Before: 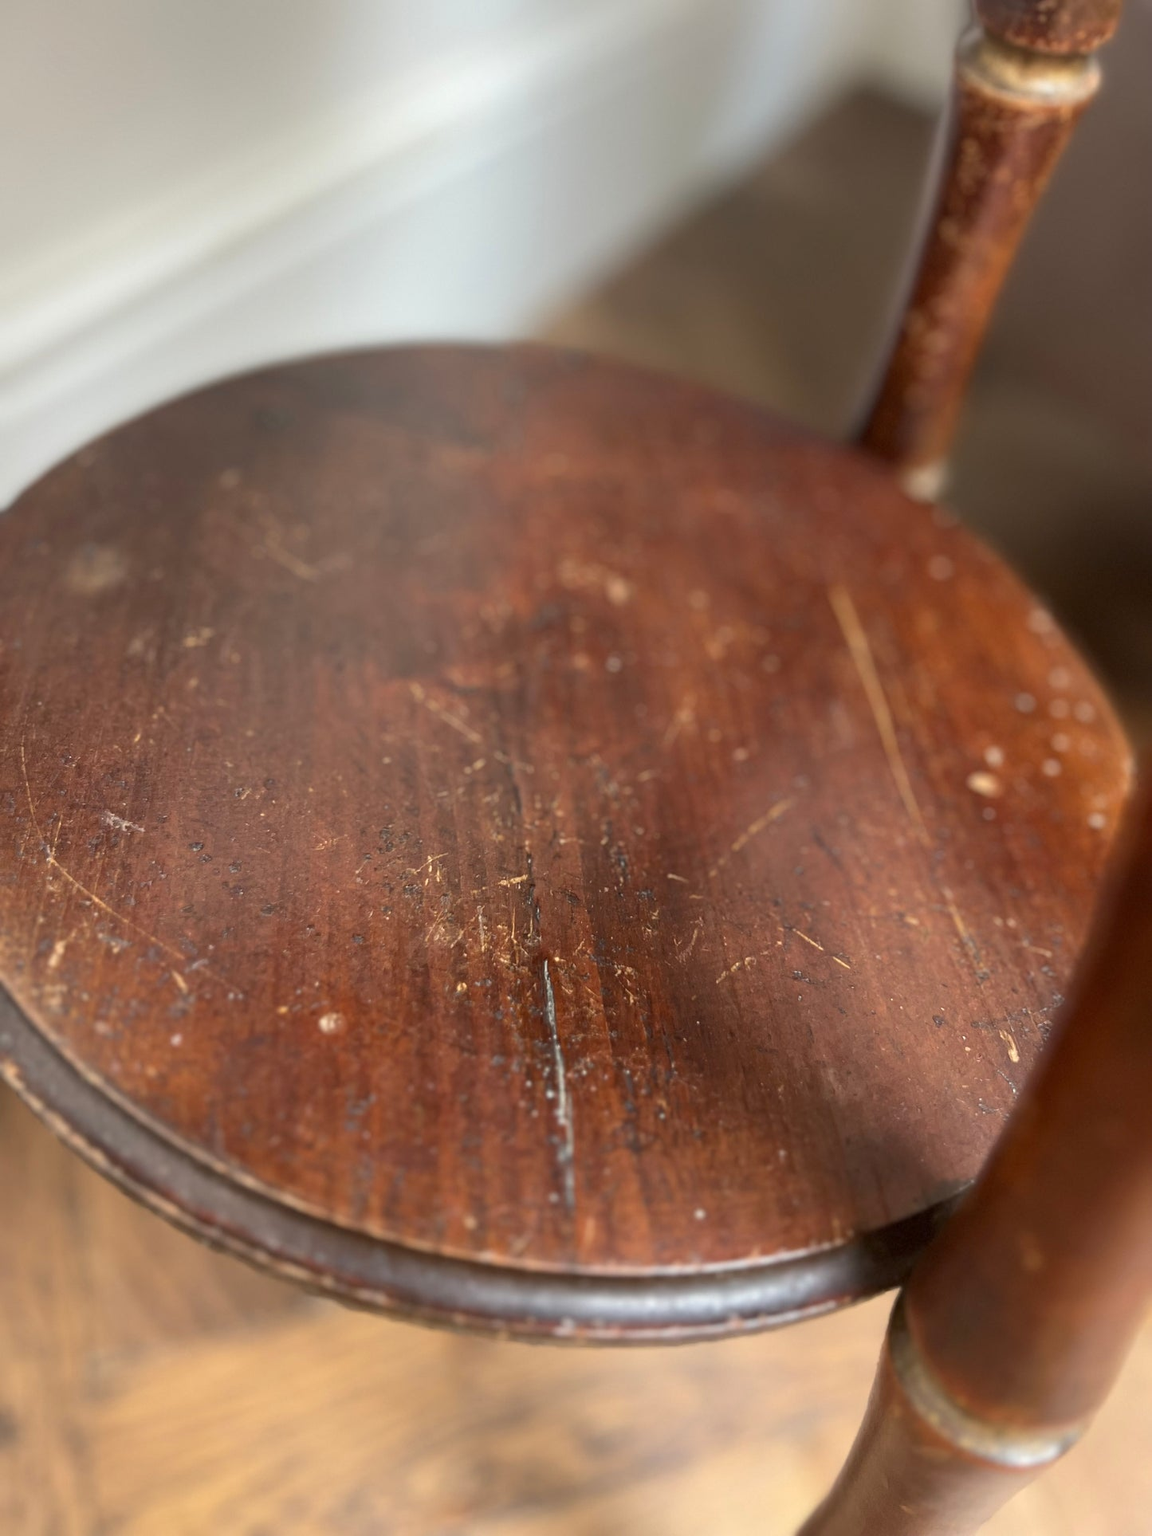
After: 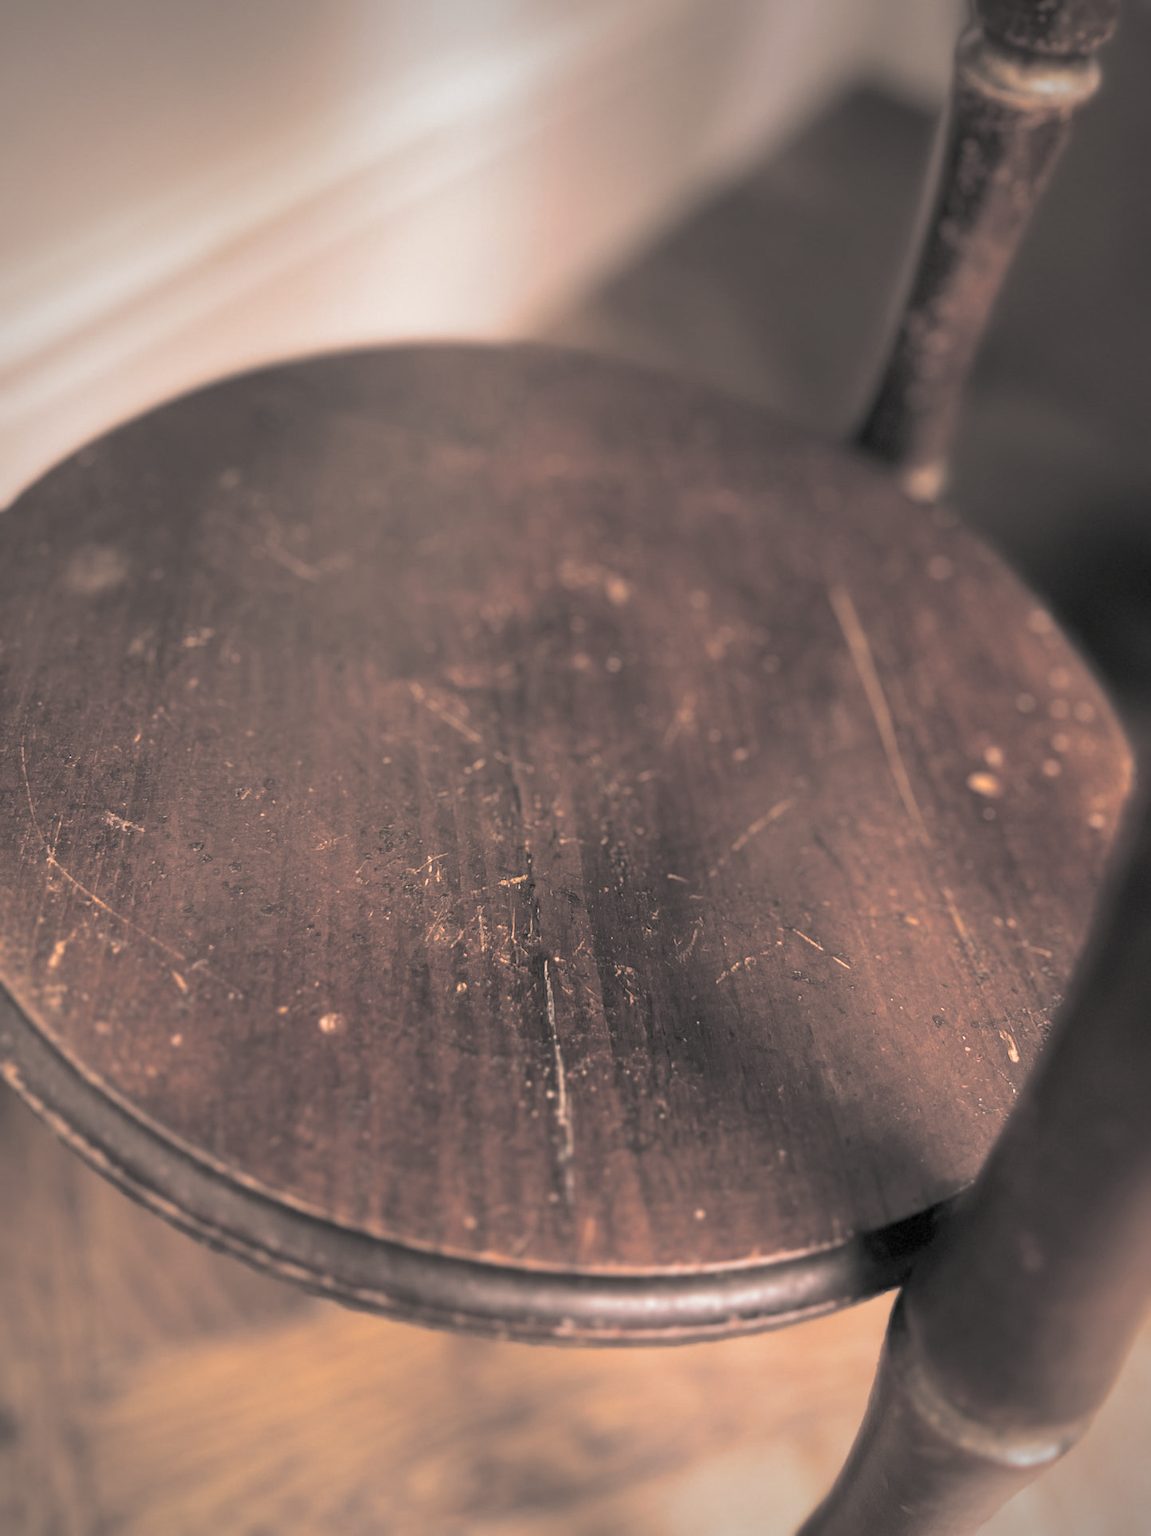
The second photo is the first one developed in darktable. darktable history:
split-toning: shadows › hue 190.8°, shadows › saturation 0.05, highlights › hue 54°, highlights › saturation 0.05, compress 0%
color correction: highlights a* 9.03, highlights b* 8.71, shadows a* 40, shadows b* 40, saturation 0.8
vignetting: fall-off start 71.74%
